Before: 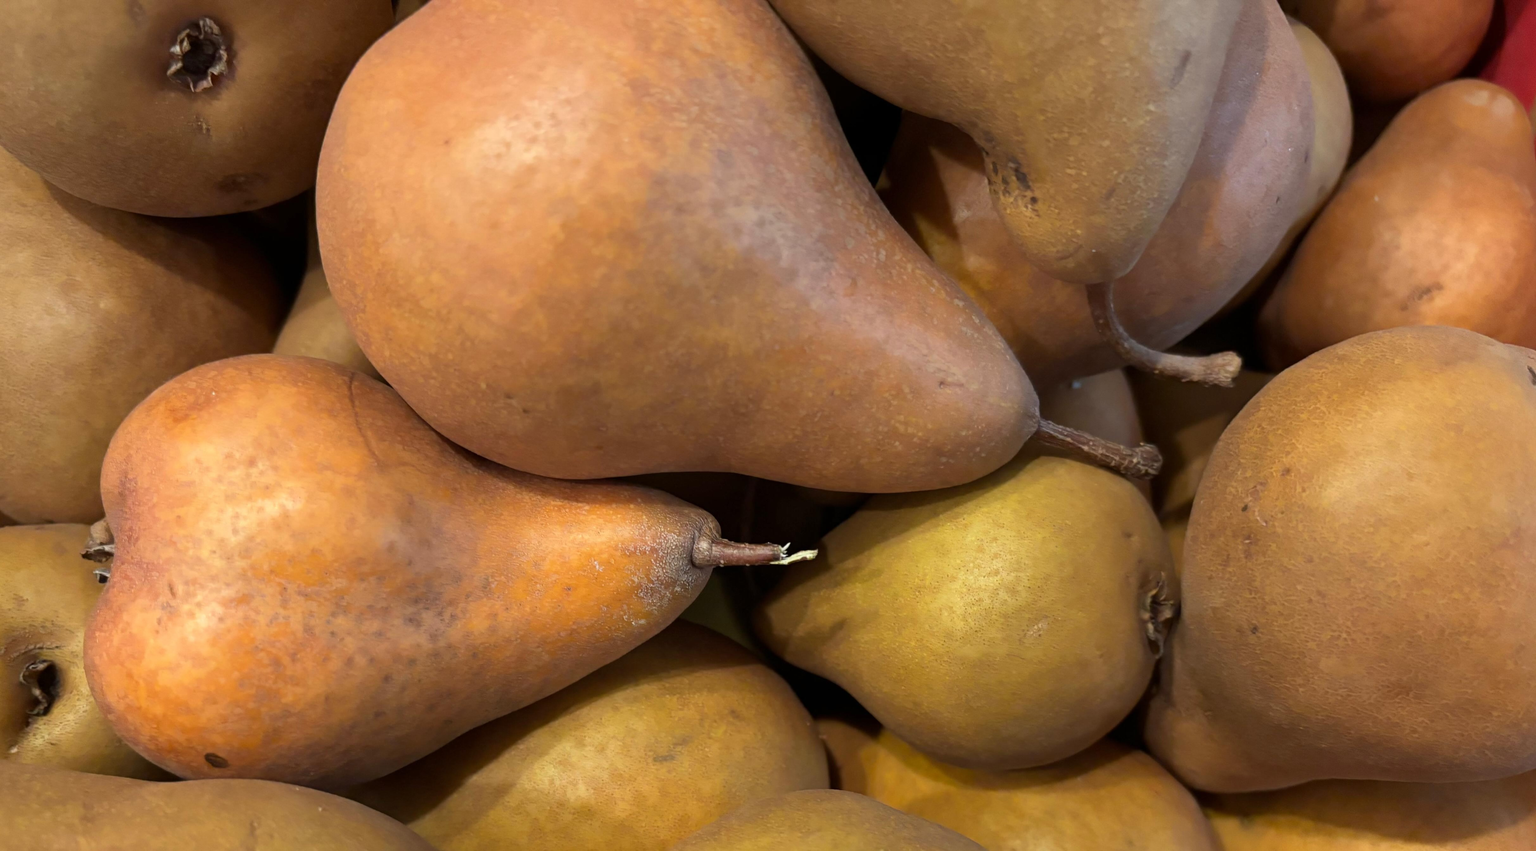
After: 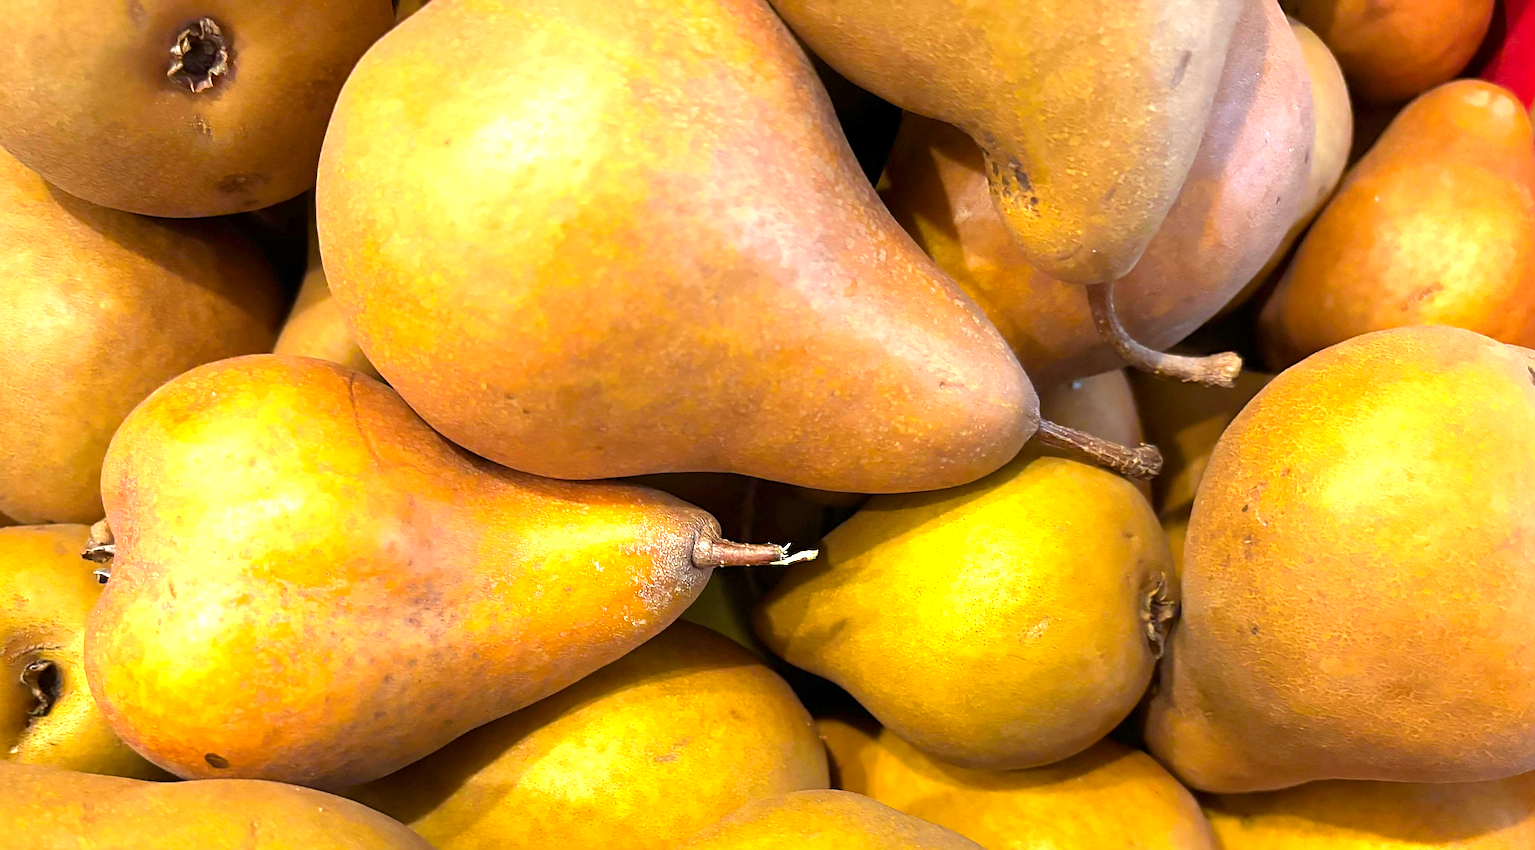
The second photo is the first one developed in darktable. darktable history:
sharpen: radius 3.984
color balance rgb: perceptual saturation grading › global saturation 19.709%, perceptual brilliance grading › global brilliance 11.792%, global vibrance 20%
exposure: exposure 1 EV, compensate exposure bias true, compensate highlight preservation false
